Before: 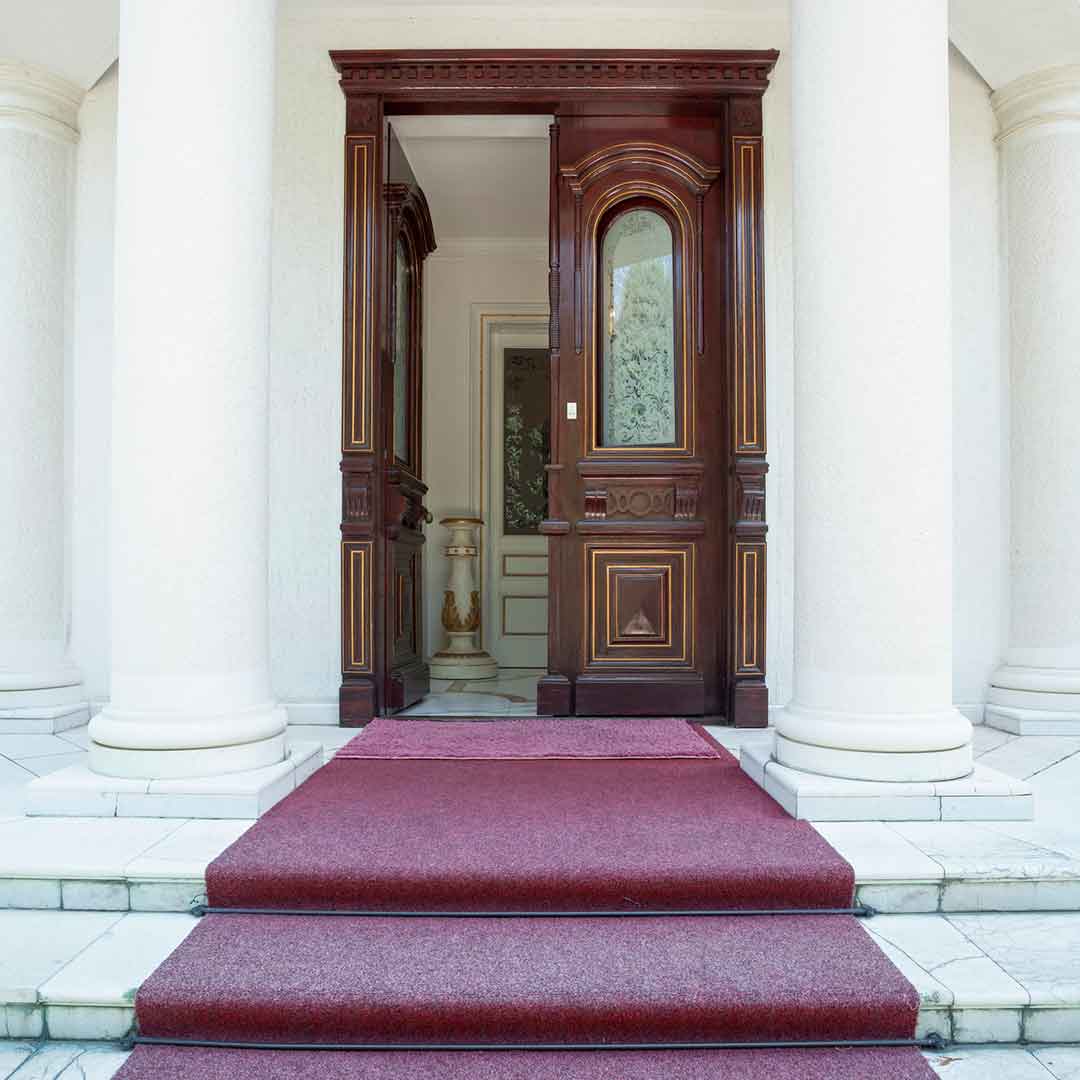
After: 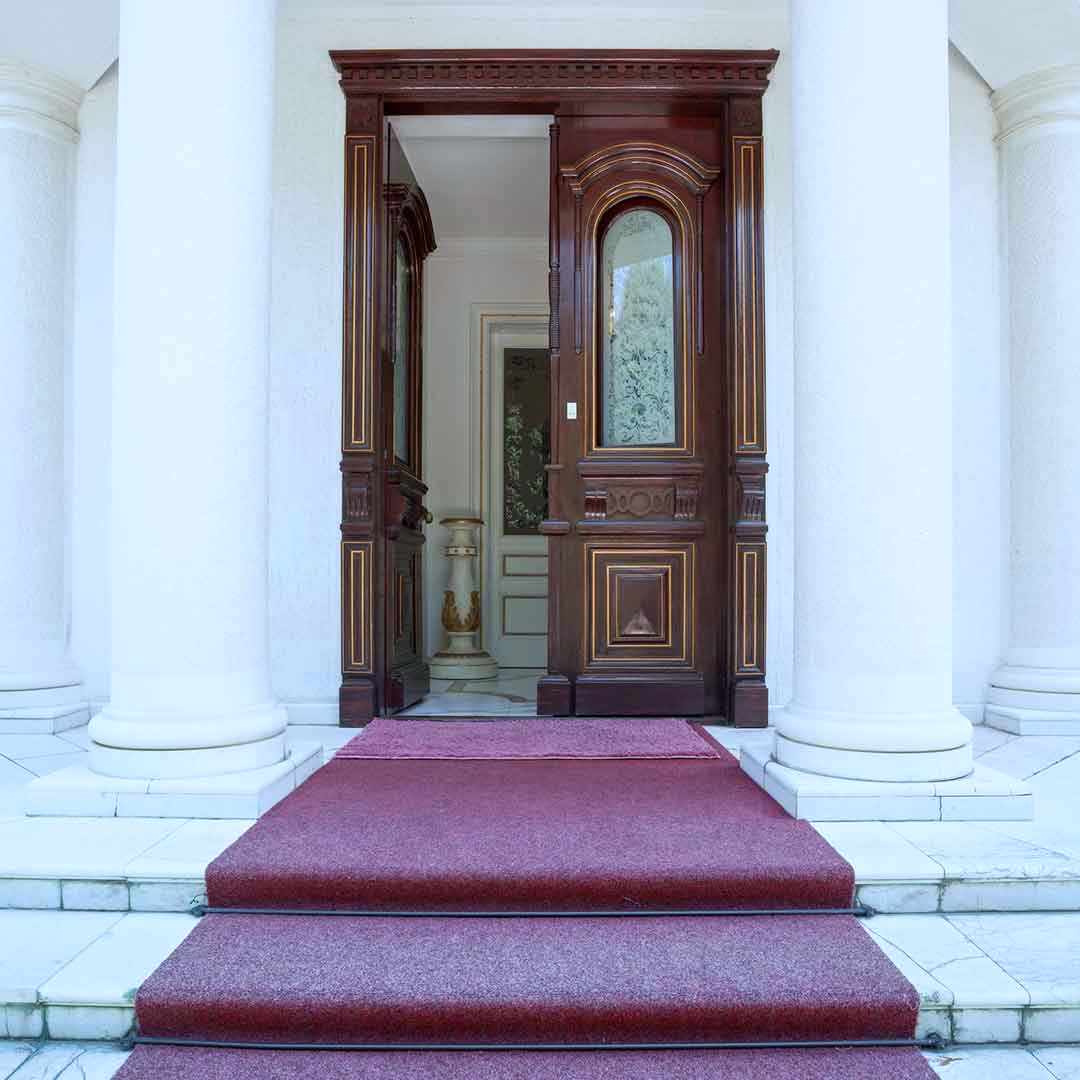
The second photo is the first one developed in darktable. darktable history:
rgb levels: preserve colors max RGB
white balance: red 0.931, blue 1.11
